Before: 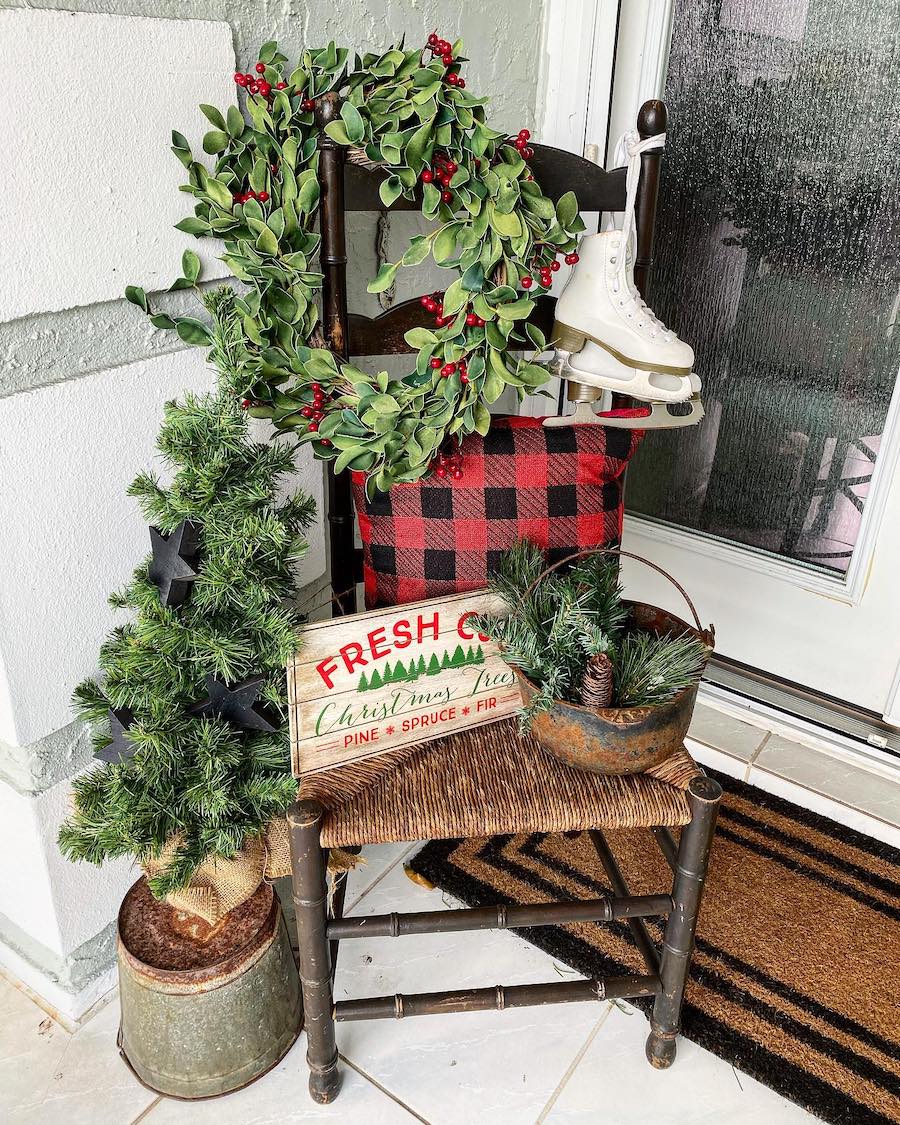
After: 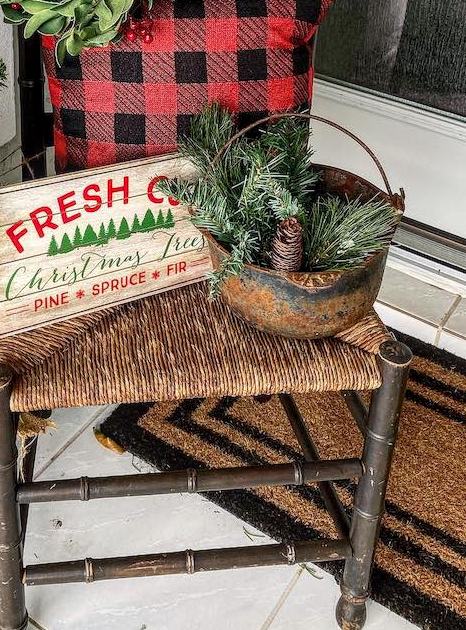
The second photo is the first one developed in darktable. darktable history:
crop: left 34.479%, top 38.822%, right 13.718%, bottom 5.172%
local contrast: on, module defaults
